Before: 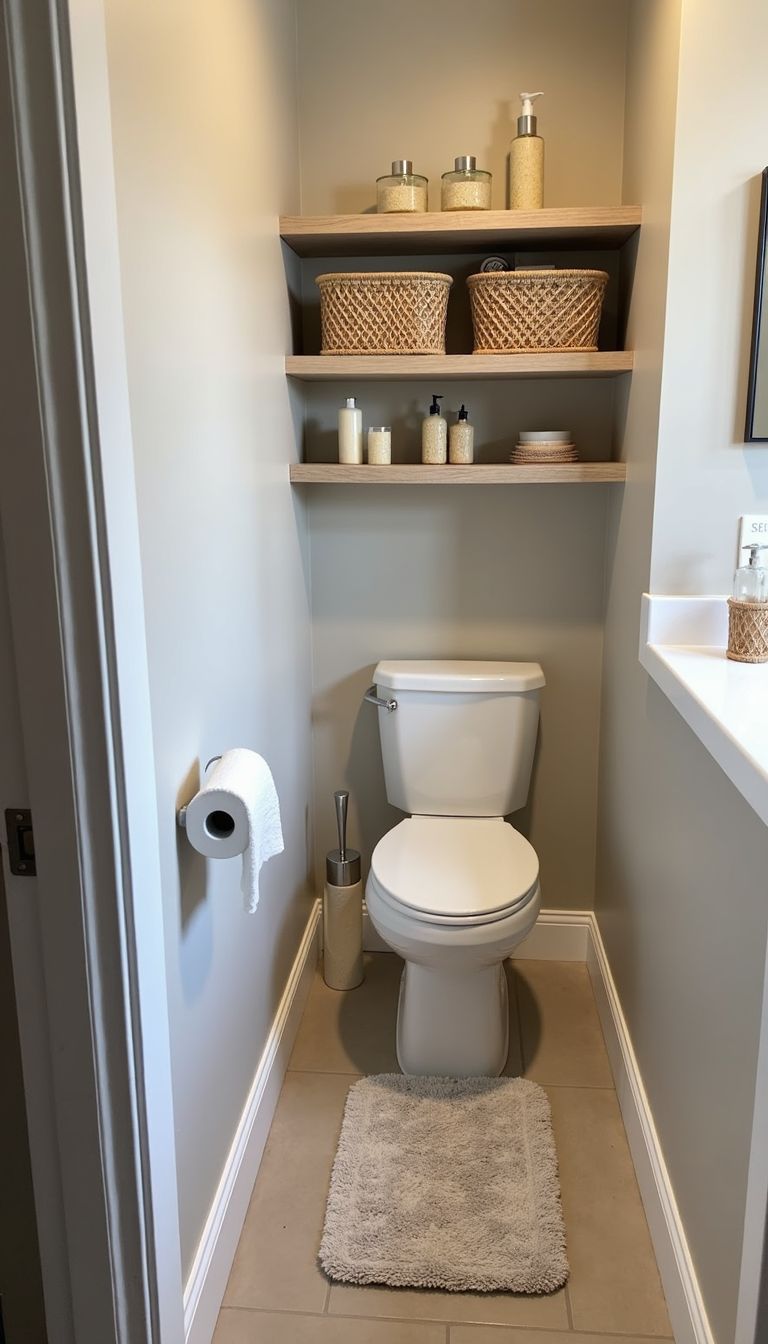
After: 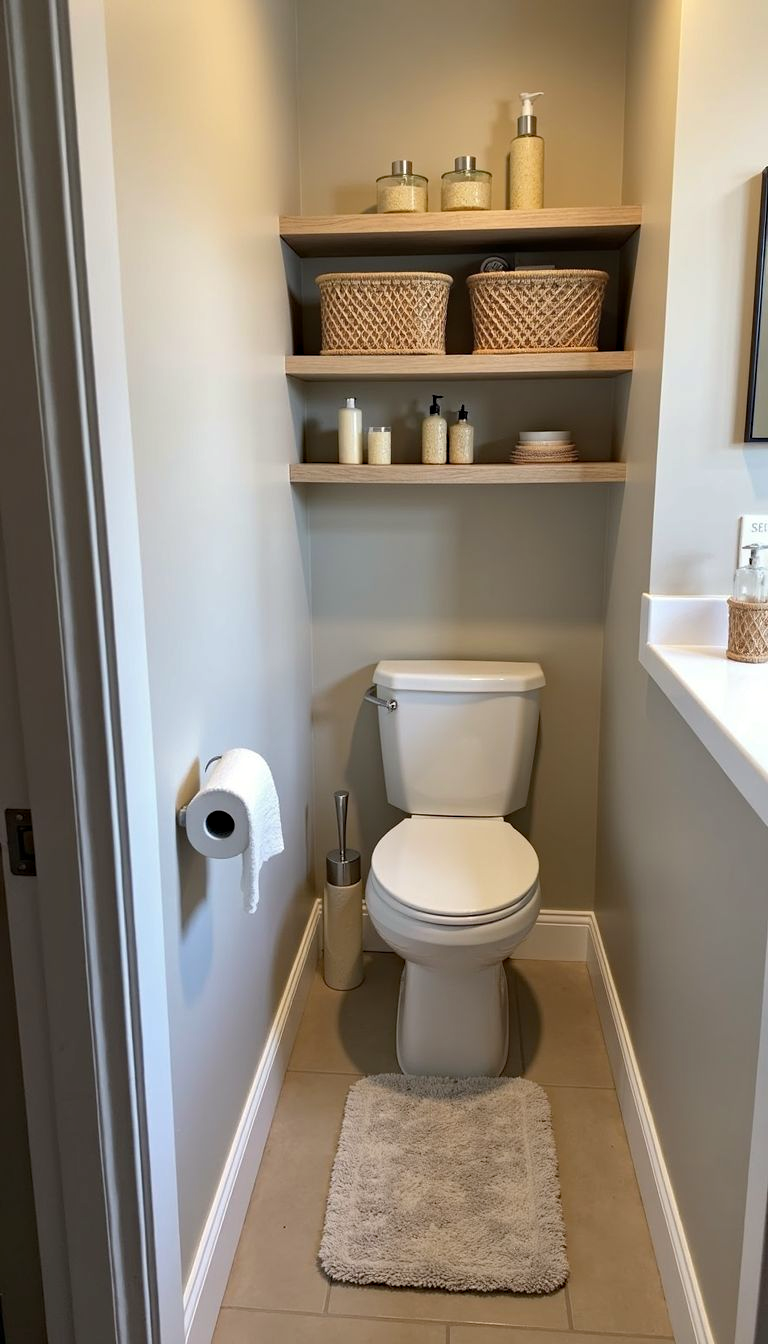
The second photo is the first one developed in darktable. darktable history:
haze removal: compatibility mode true
levels: mode automatic, levels [0, 0.43, 0.859]
